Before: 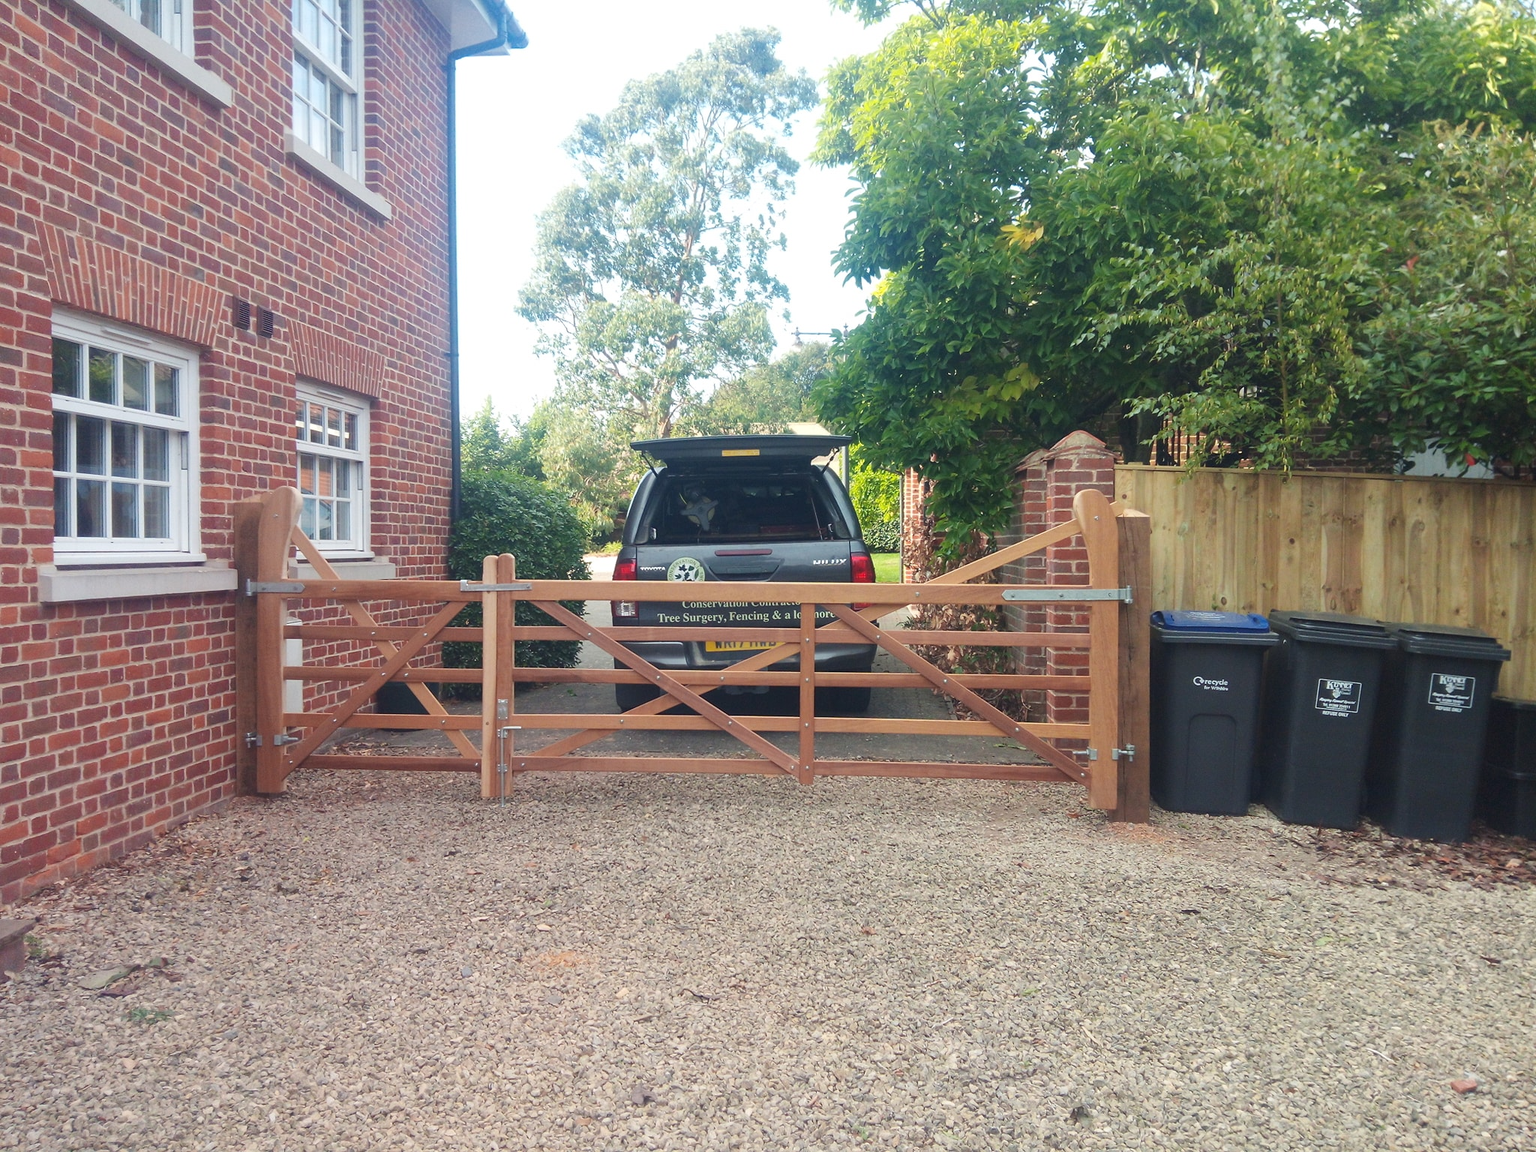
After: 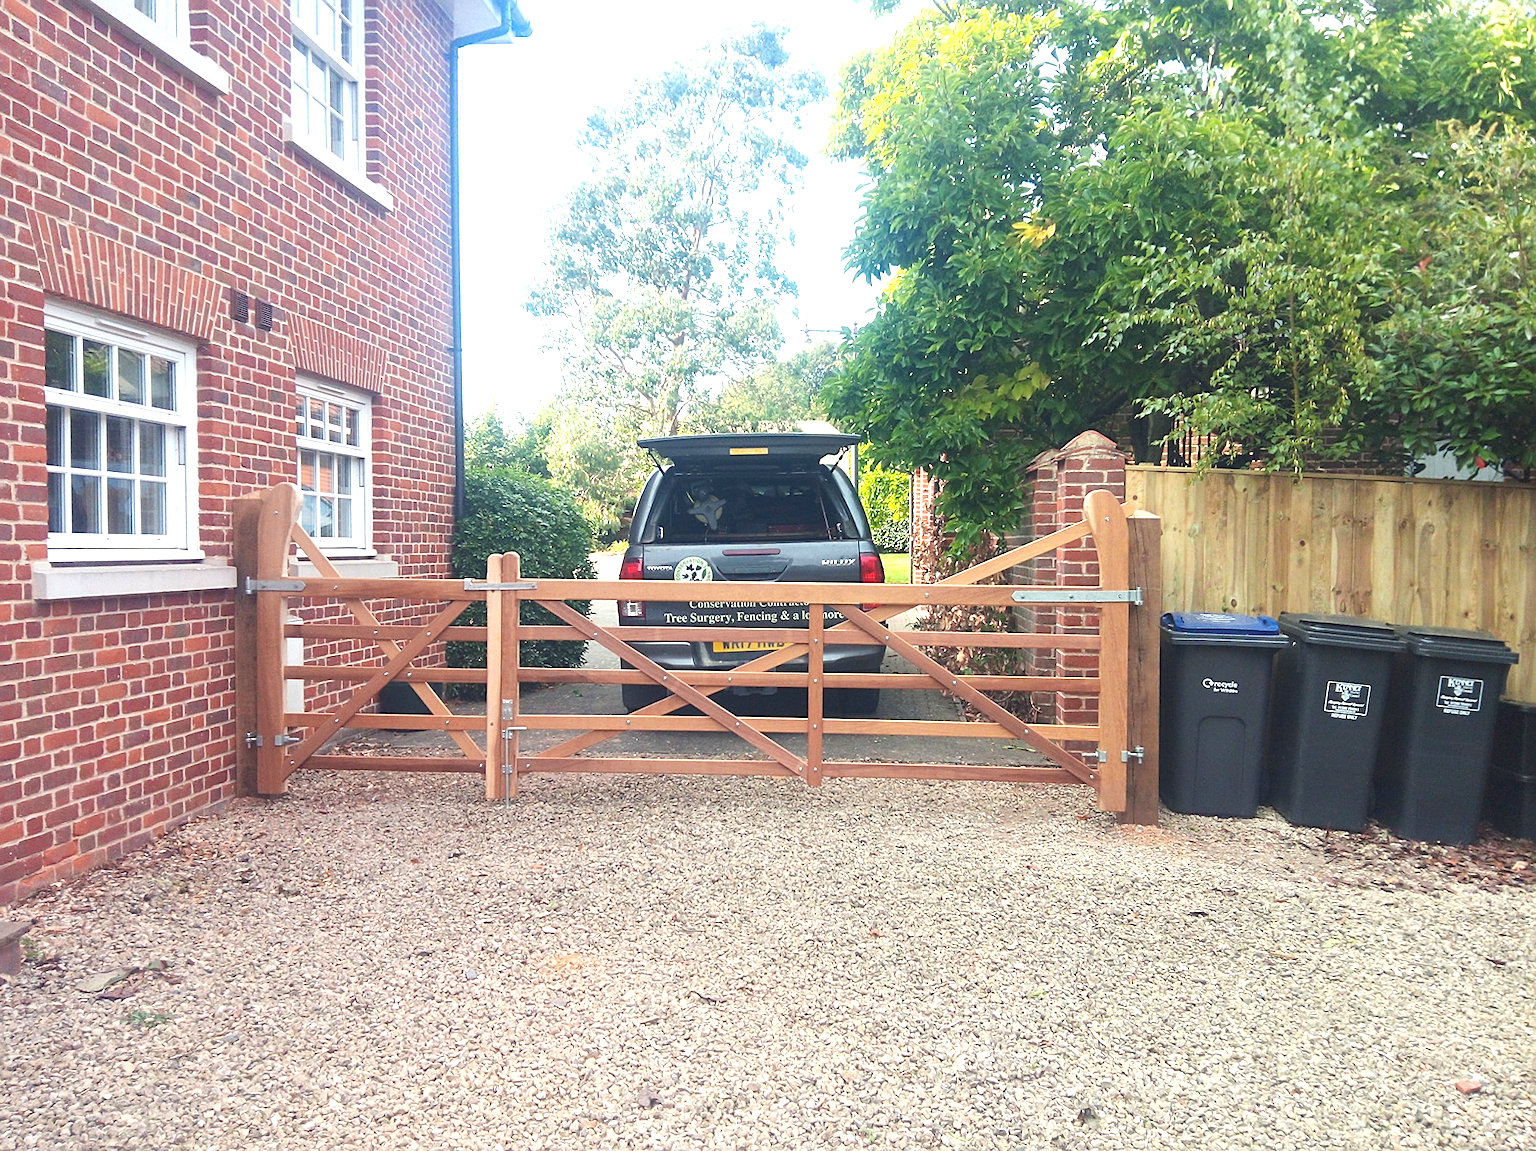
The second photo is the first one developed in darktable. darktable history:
exposure: exposure 0.74 EV, compensate highlight preservation false
sharpen: on, module defaults
rotate and perspective: rotation 0.174°, lens shift (vertical) 0.013, lens shift (horizontal) 0.019, shear 0.001, automatic cropping original format, crop left 0.007, crop right 0.991, crop top 0.016, crop bottom 0.997
